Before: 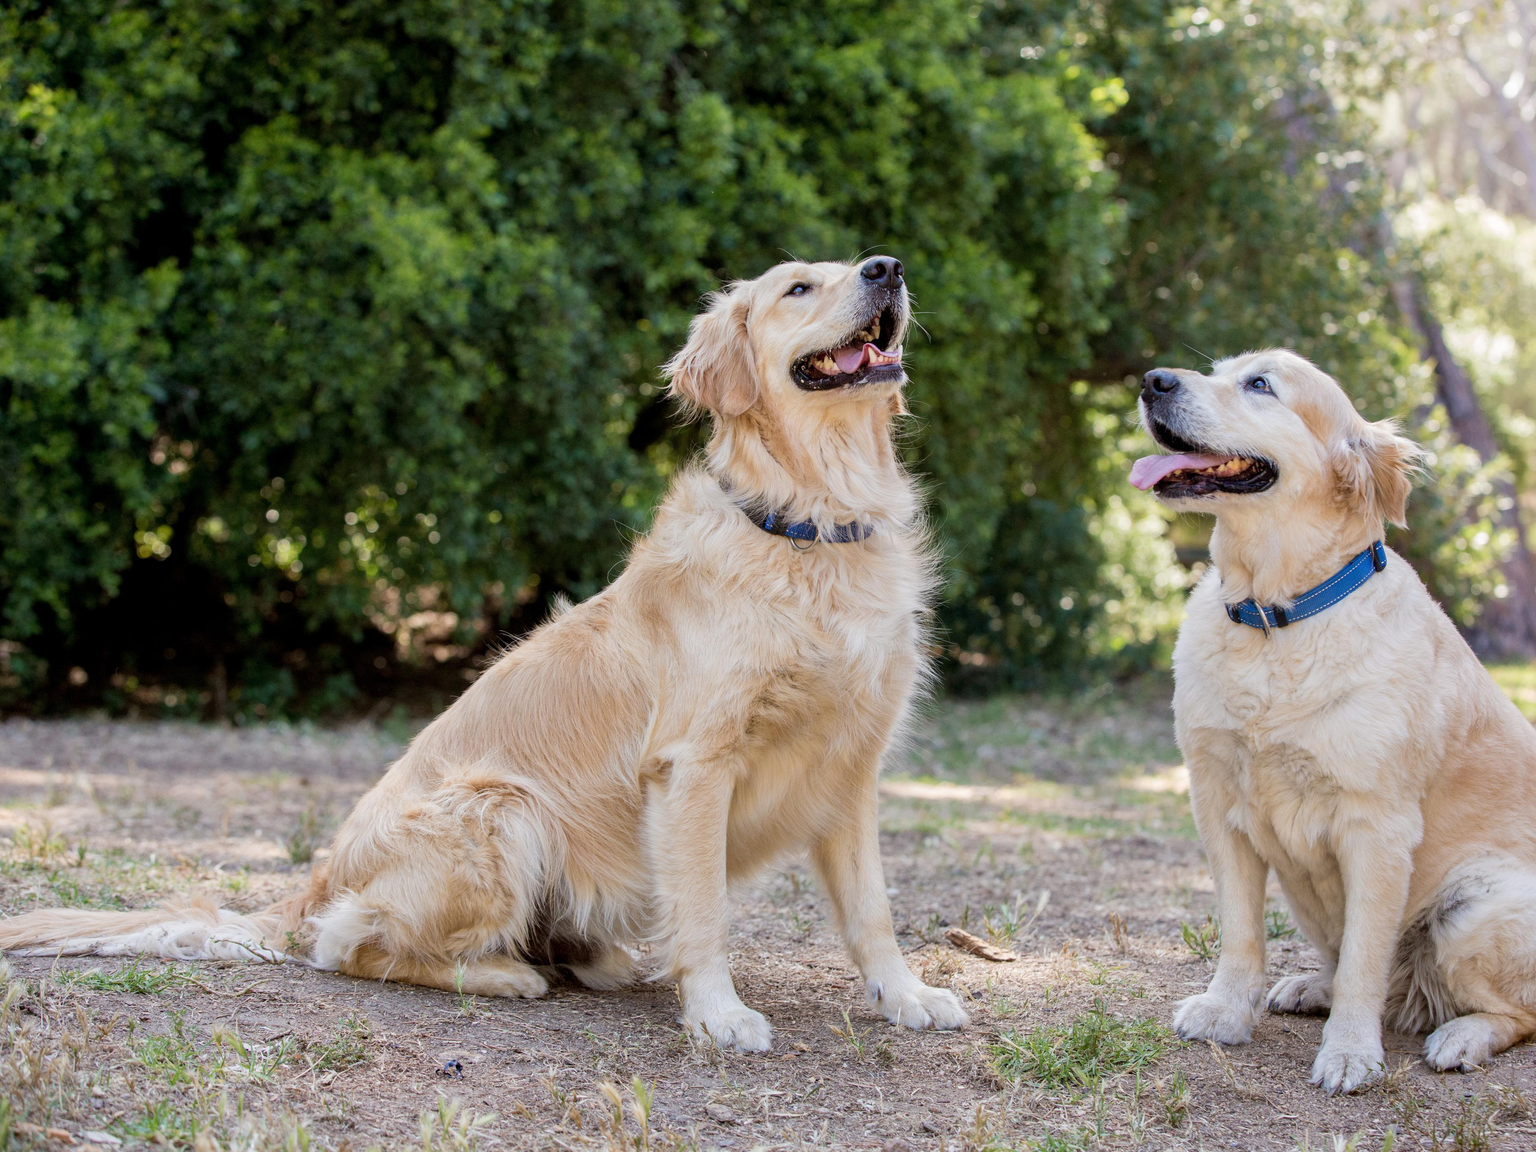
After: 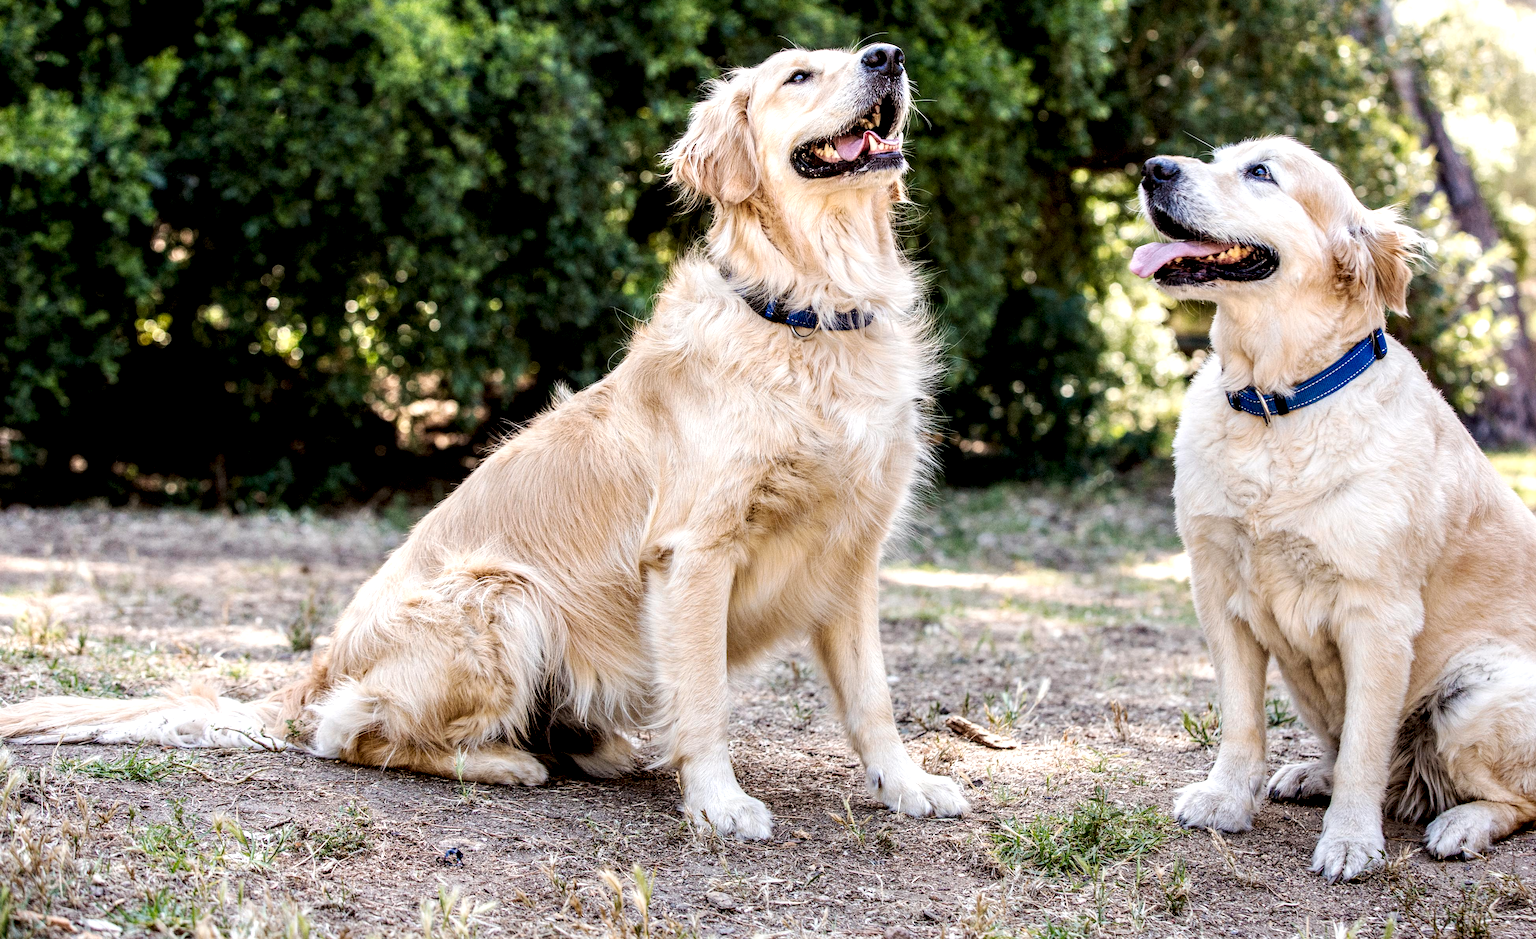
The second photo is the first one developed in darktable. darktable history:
local contrast: highlights 81%, shadows 57%, detail 174%, midtone range 0.595
crop and rotate: top 18.464%
tone curve: curves: ch0 [(0, 0.01) (0.037, 0.032) (0.131, 0.108) (0.275, 0.258) (0.483, 0.512) (0.61, 0.661) (0.696, 0.742) (0.792, 0.834) (0.911, 0.936) (0.997, 0.995)]; ch1 [(0, 0) (0.308, 0.29) (0.425, 0.411) (0.503, 0.502) (0.551, 0.563) (0.683, 0.706) (0.746, 0.77) (1, 1)]; ch2 [(0, 0) (0.246, 0.233) (0.36, 0.352) (0.415, 0.415) (0.485, 0.487) (0.502, 0.502) (0.525, 0.523) (0.545, 0.552) (0.587, 0.6) (0.636, 0.652) (0.711, 0.729) (0.845, 0.855) (0.998, 0.977)], preserve colors none
